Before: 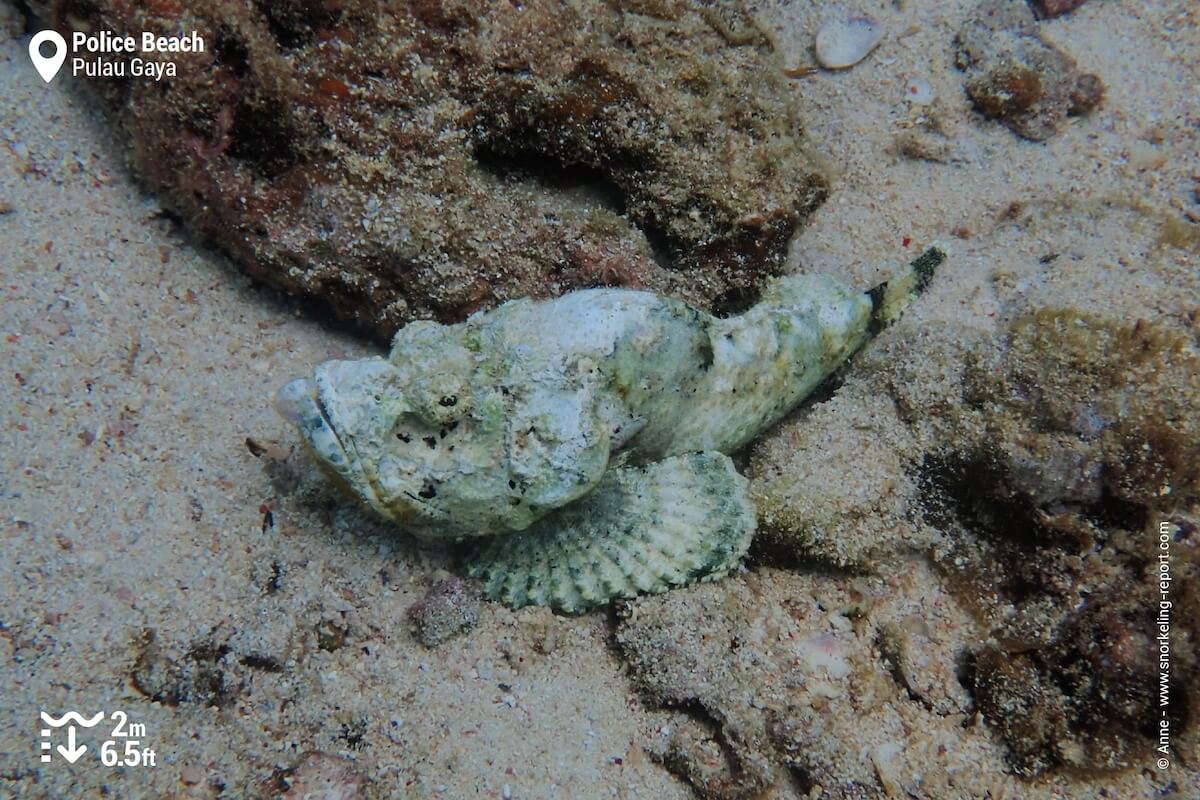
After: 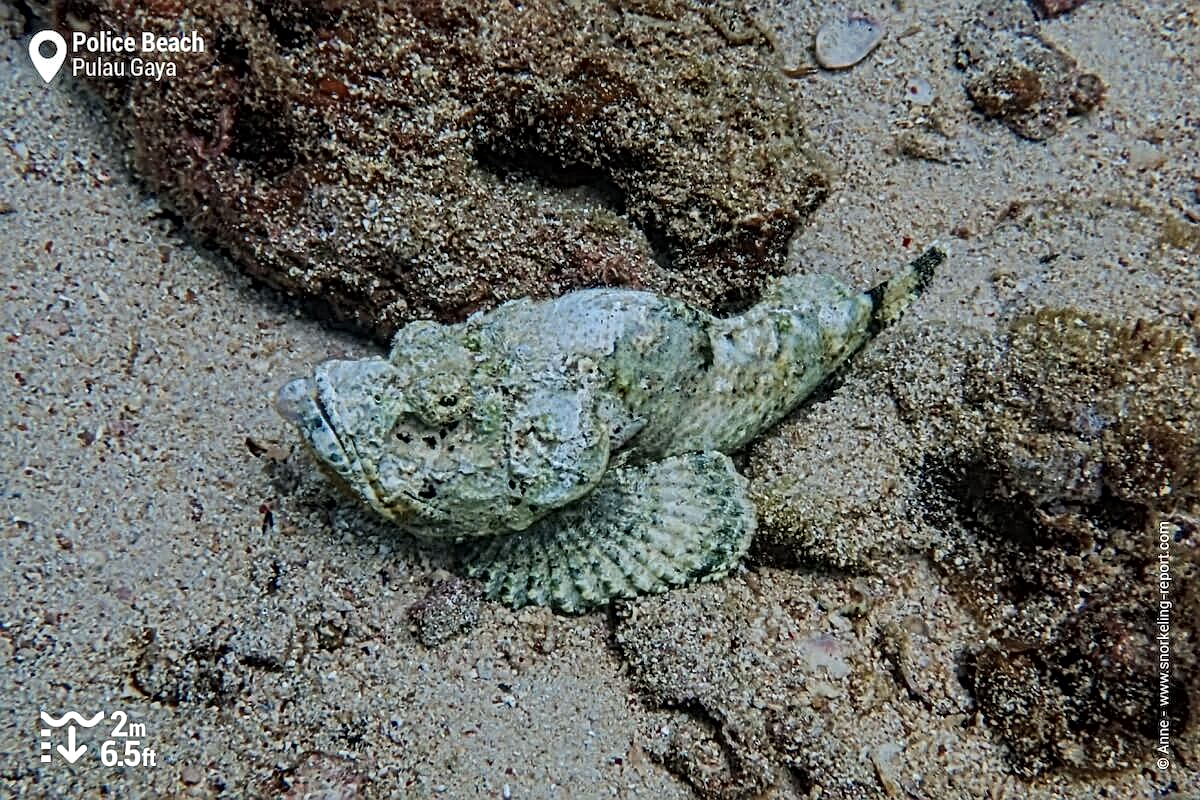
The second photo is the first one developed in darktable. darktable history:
local contrast: mode bilateral grid, contrast 20, coarseness 3, detail 300%, midtone range 0.2
